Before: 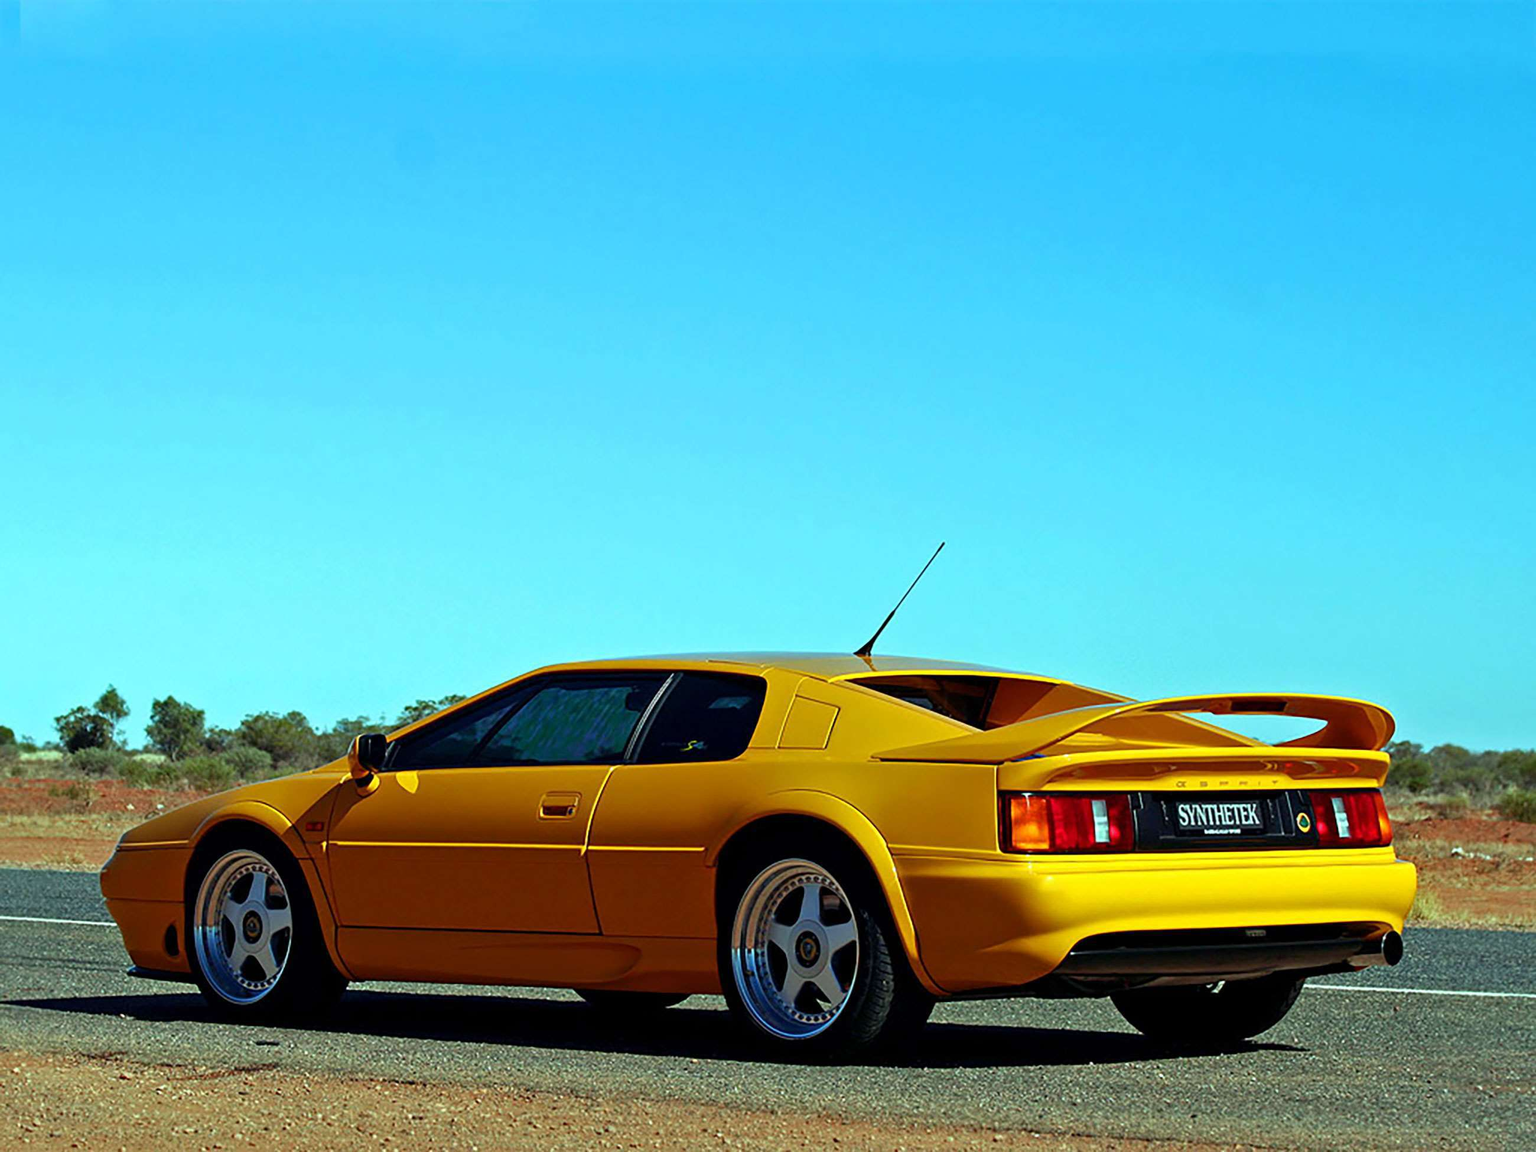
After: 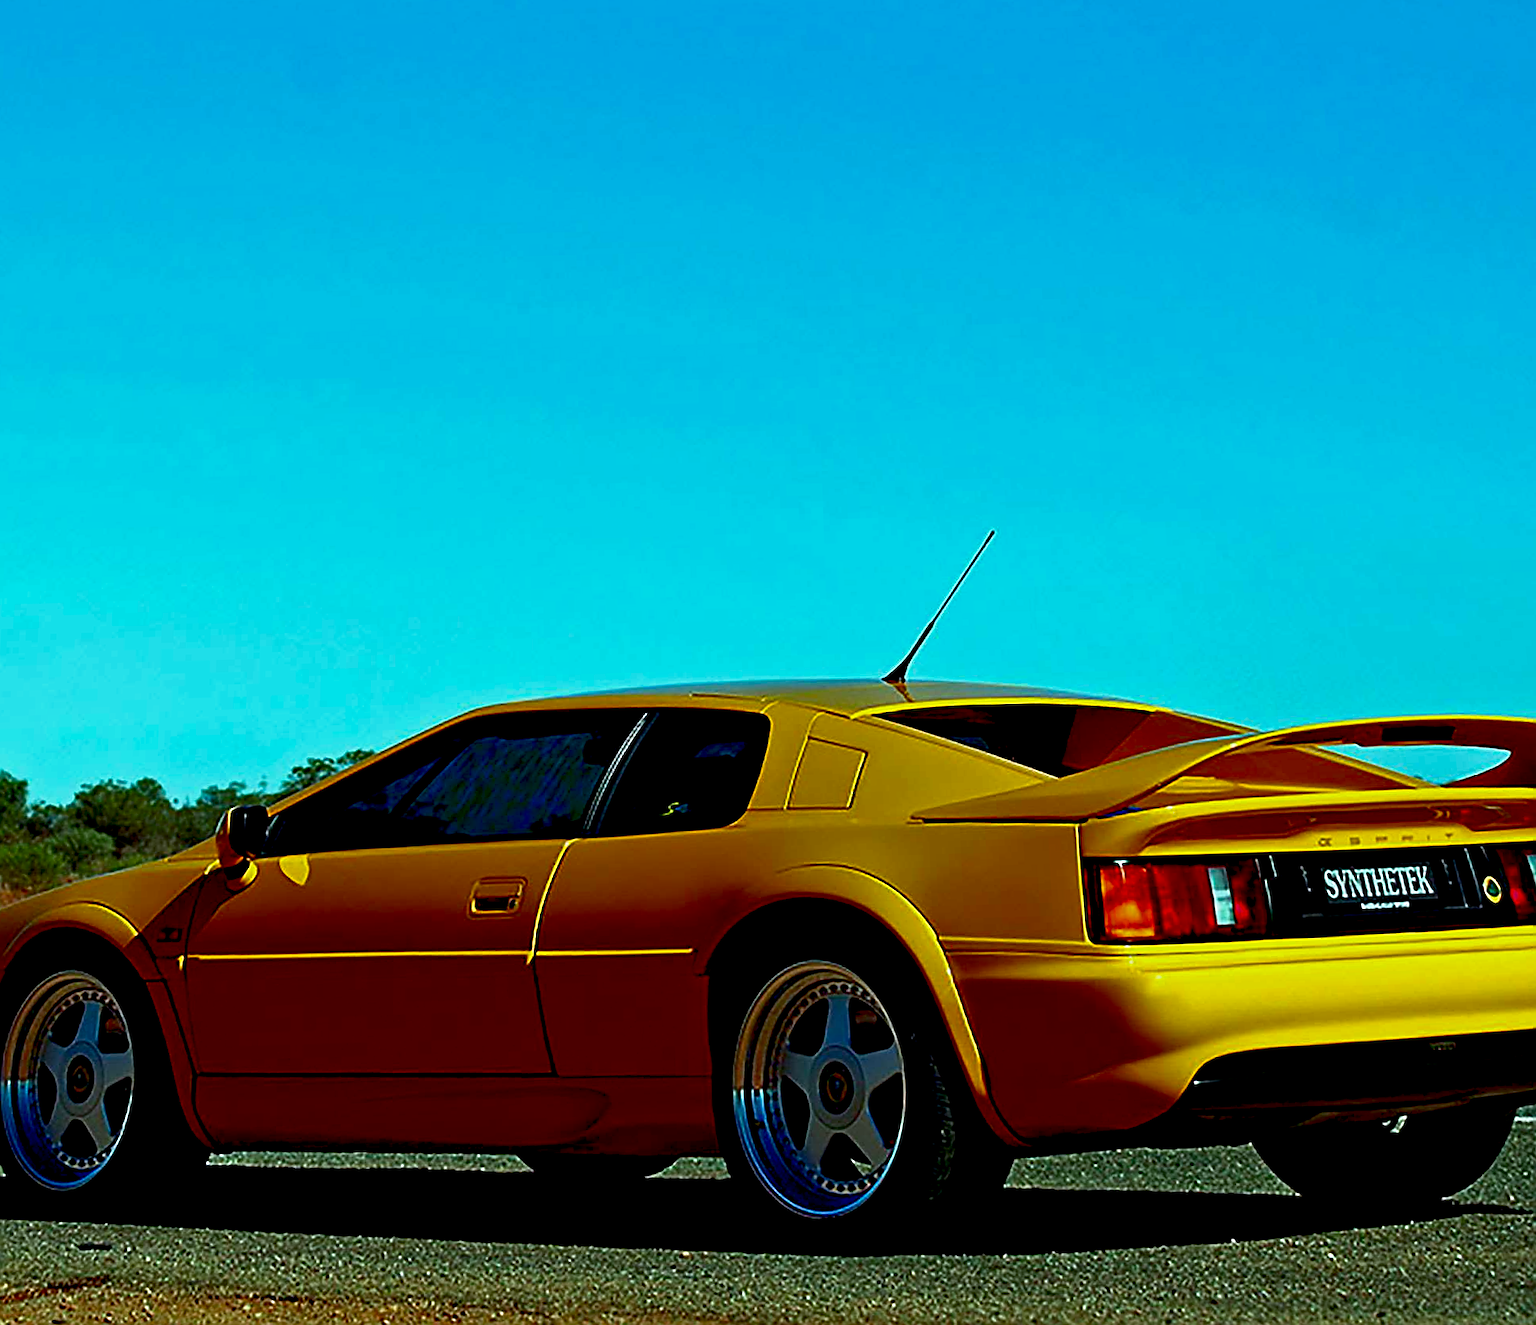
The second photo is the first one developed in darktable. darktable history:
crop: left 9.807%, top 6.259%, right 7.334%, bottom 2.177%
contrast brightness saturation: brightness -0.25, saturation 0.2
white balance: emerald 1
color balance: lift [1.004, 1.002, 1.002, 0.998], gamma [1, 1.007, 1.002, 0.993], gain [1, 0.977, 1.013, 1.023], contrast -3.64%
sharpen: radius 1.4, amount 1.25, threshold 0.7
exposure: black level correction 0.029, exposure -0.073 EV, compensate highlight preservation false
rotate and perspective: rotation -1.68°, lens shift (vertical) -0.146, crop left 0.049, crop right 0.912, crop top 0.032, crop bottom 0.96
